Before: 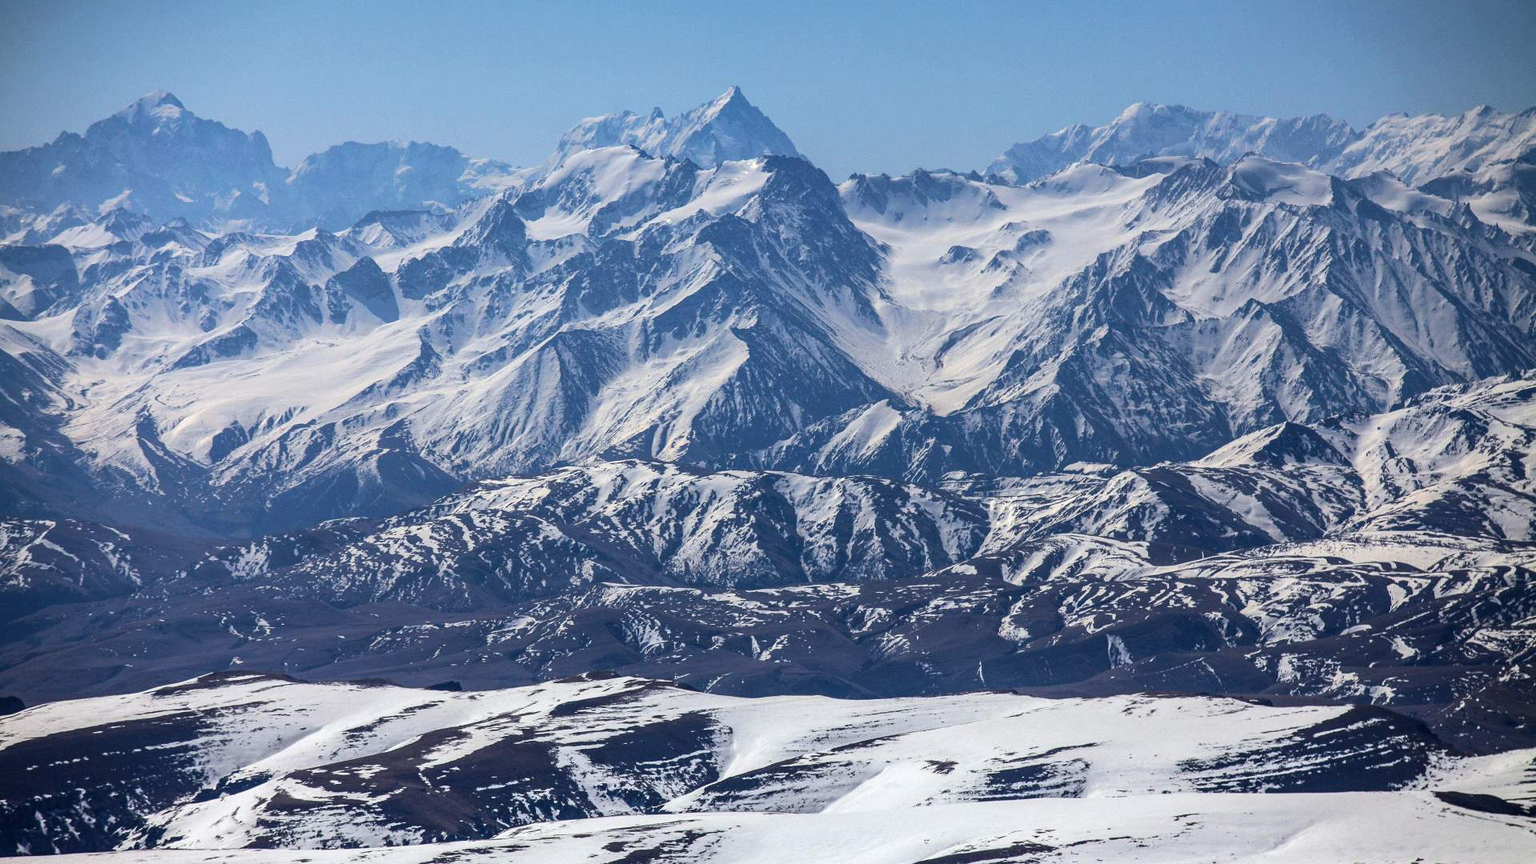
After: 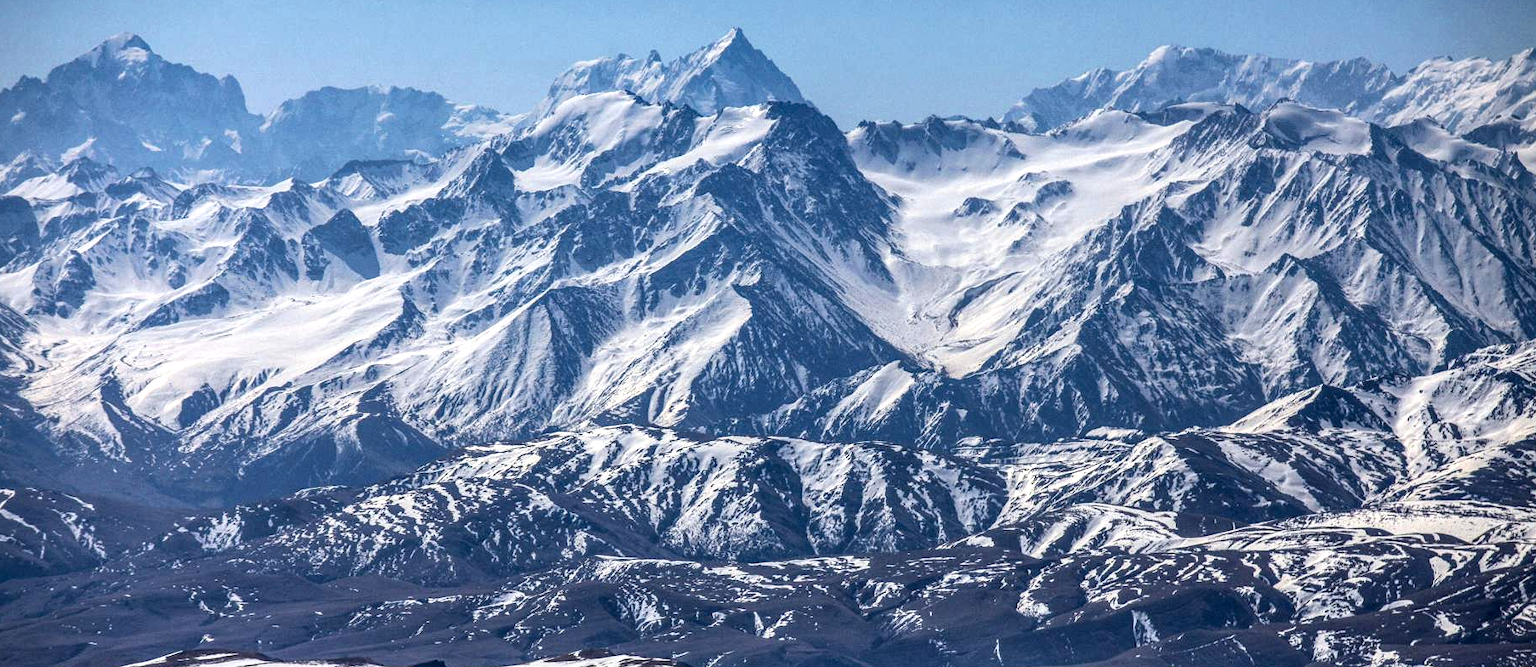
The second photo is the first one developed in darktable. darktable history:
local contrast: detail 150%
crop: left 2.733%, top 6.972%, right 3.108%, bottom 20.294%
levels: levels [0, 0.474, 0.947]
